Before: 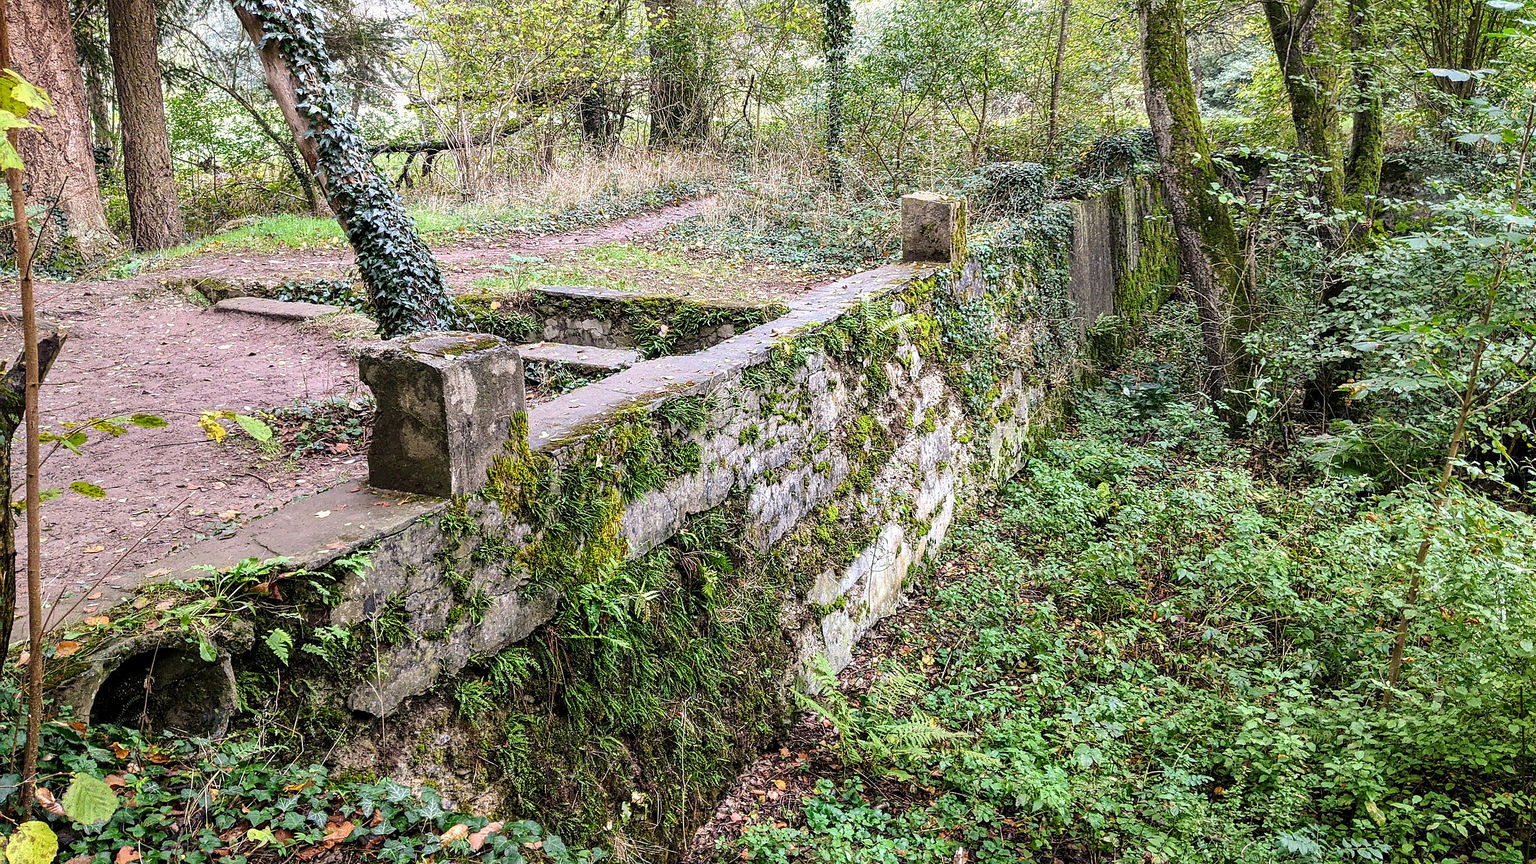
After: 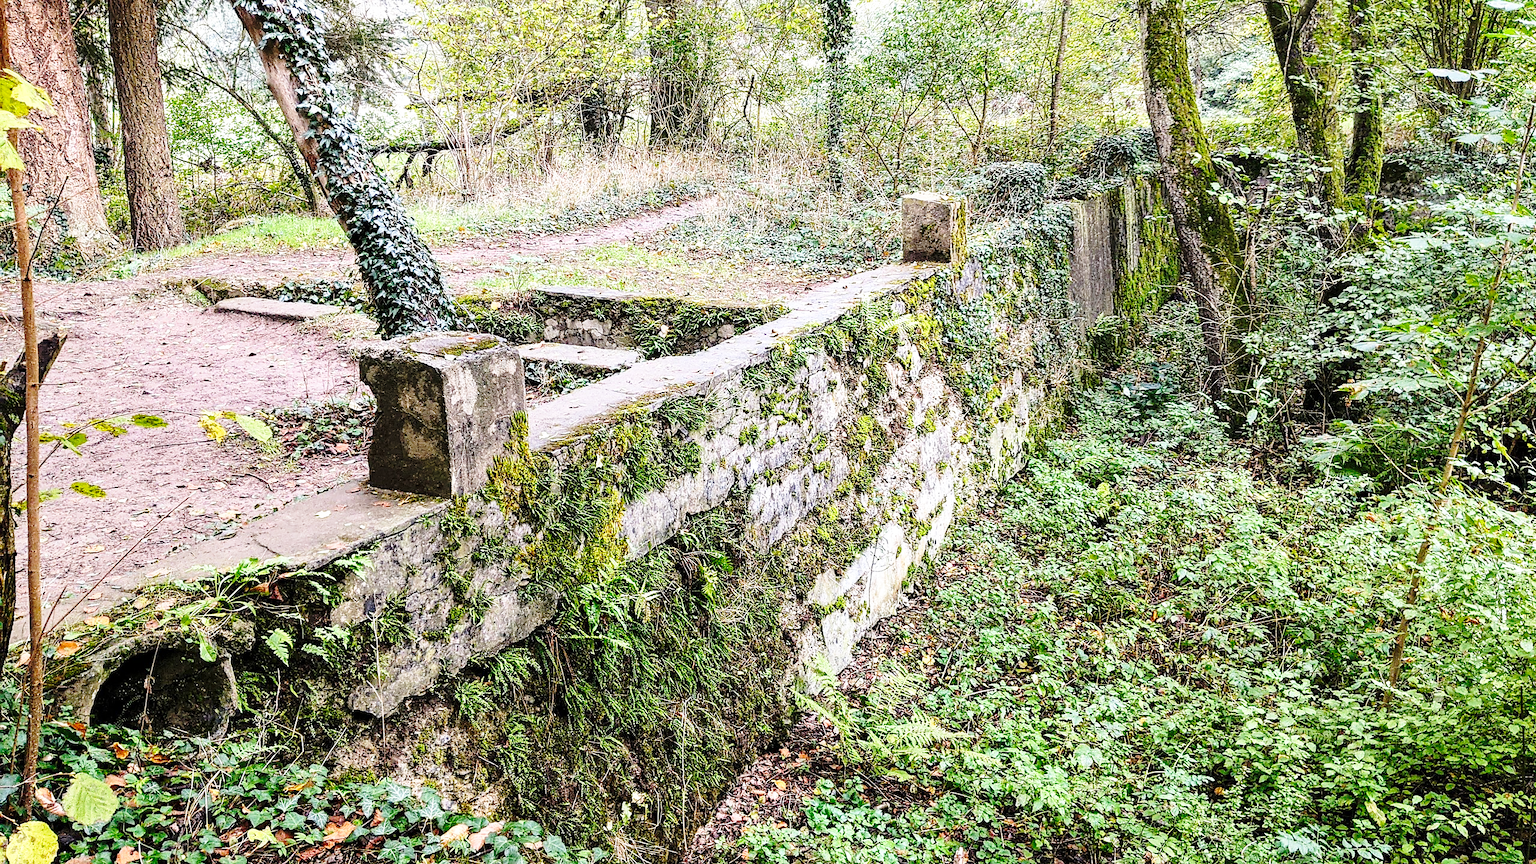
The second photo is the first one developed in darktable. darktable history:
color correction: highlights b* -0.033
base curve: curves: ch0 [(0, 0) (0.036, 0.037) (0.121, 0.228) (0.46, 0.76) (0.859, 0.983) (1, 1)], preserve colors none
